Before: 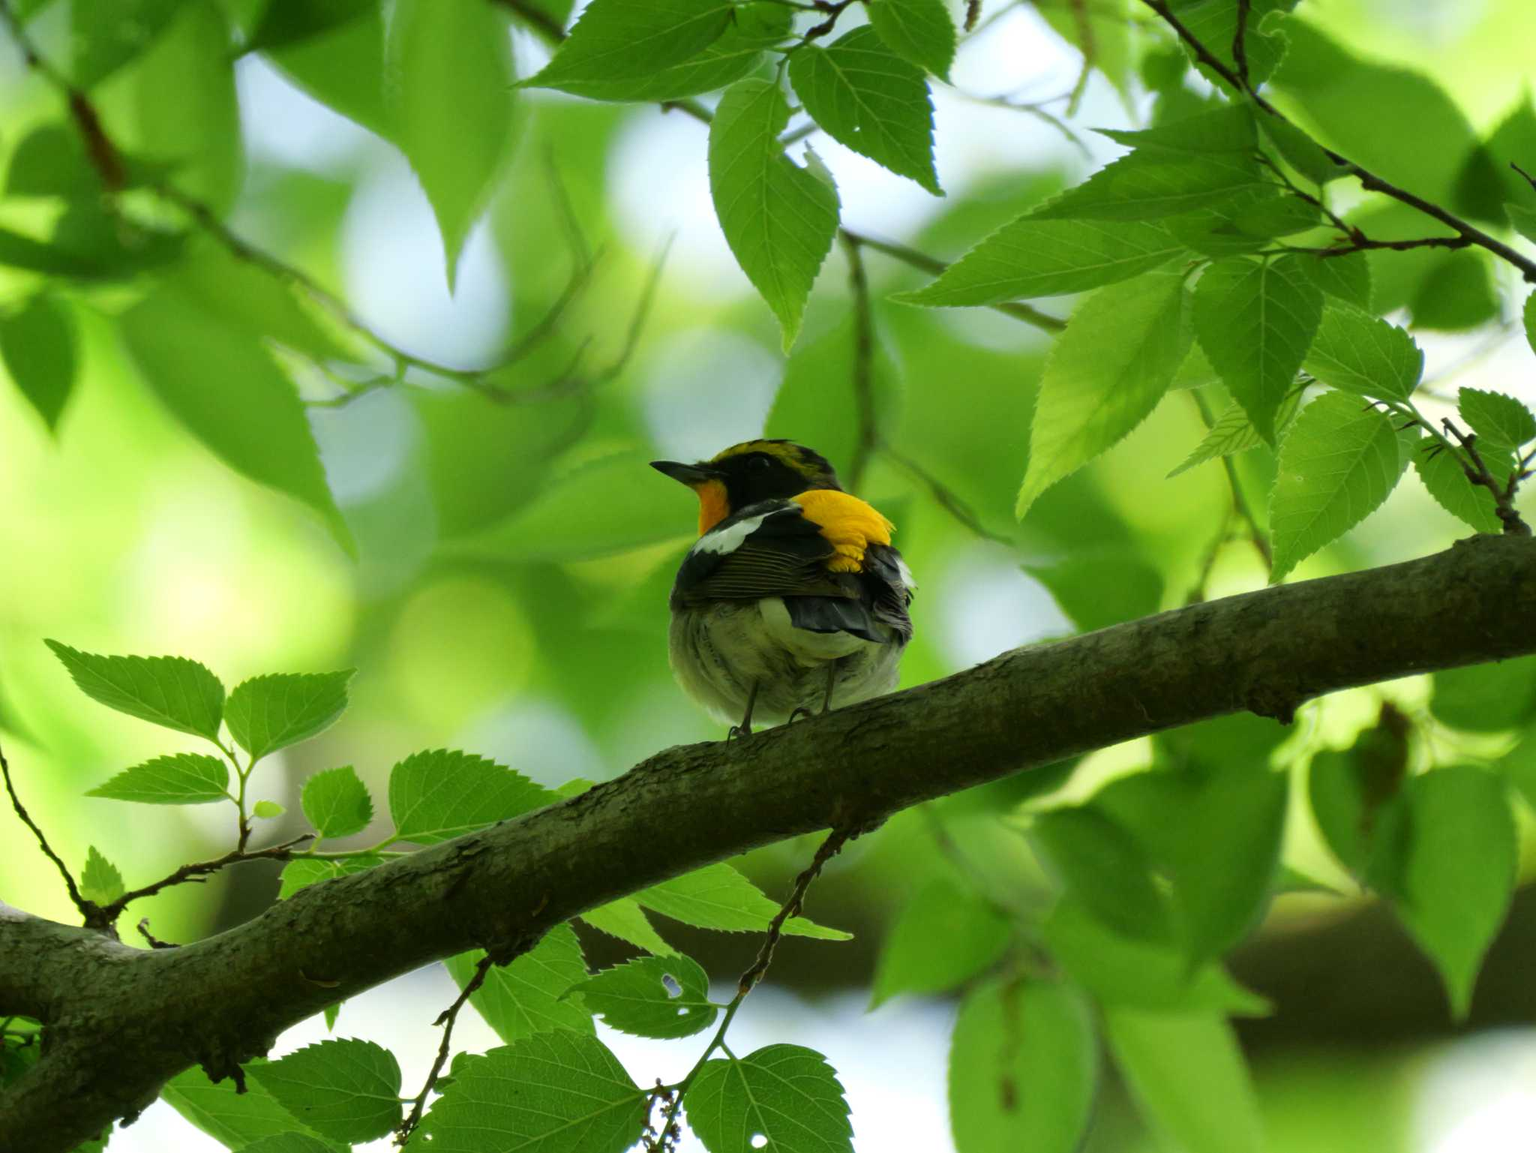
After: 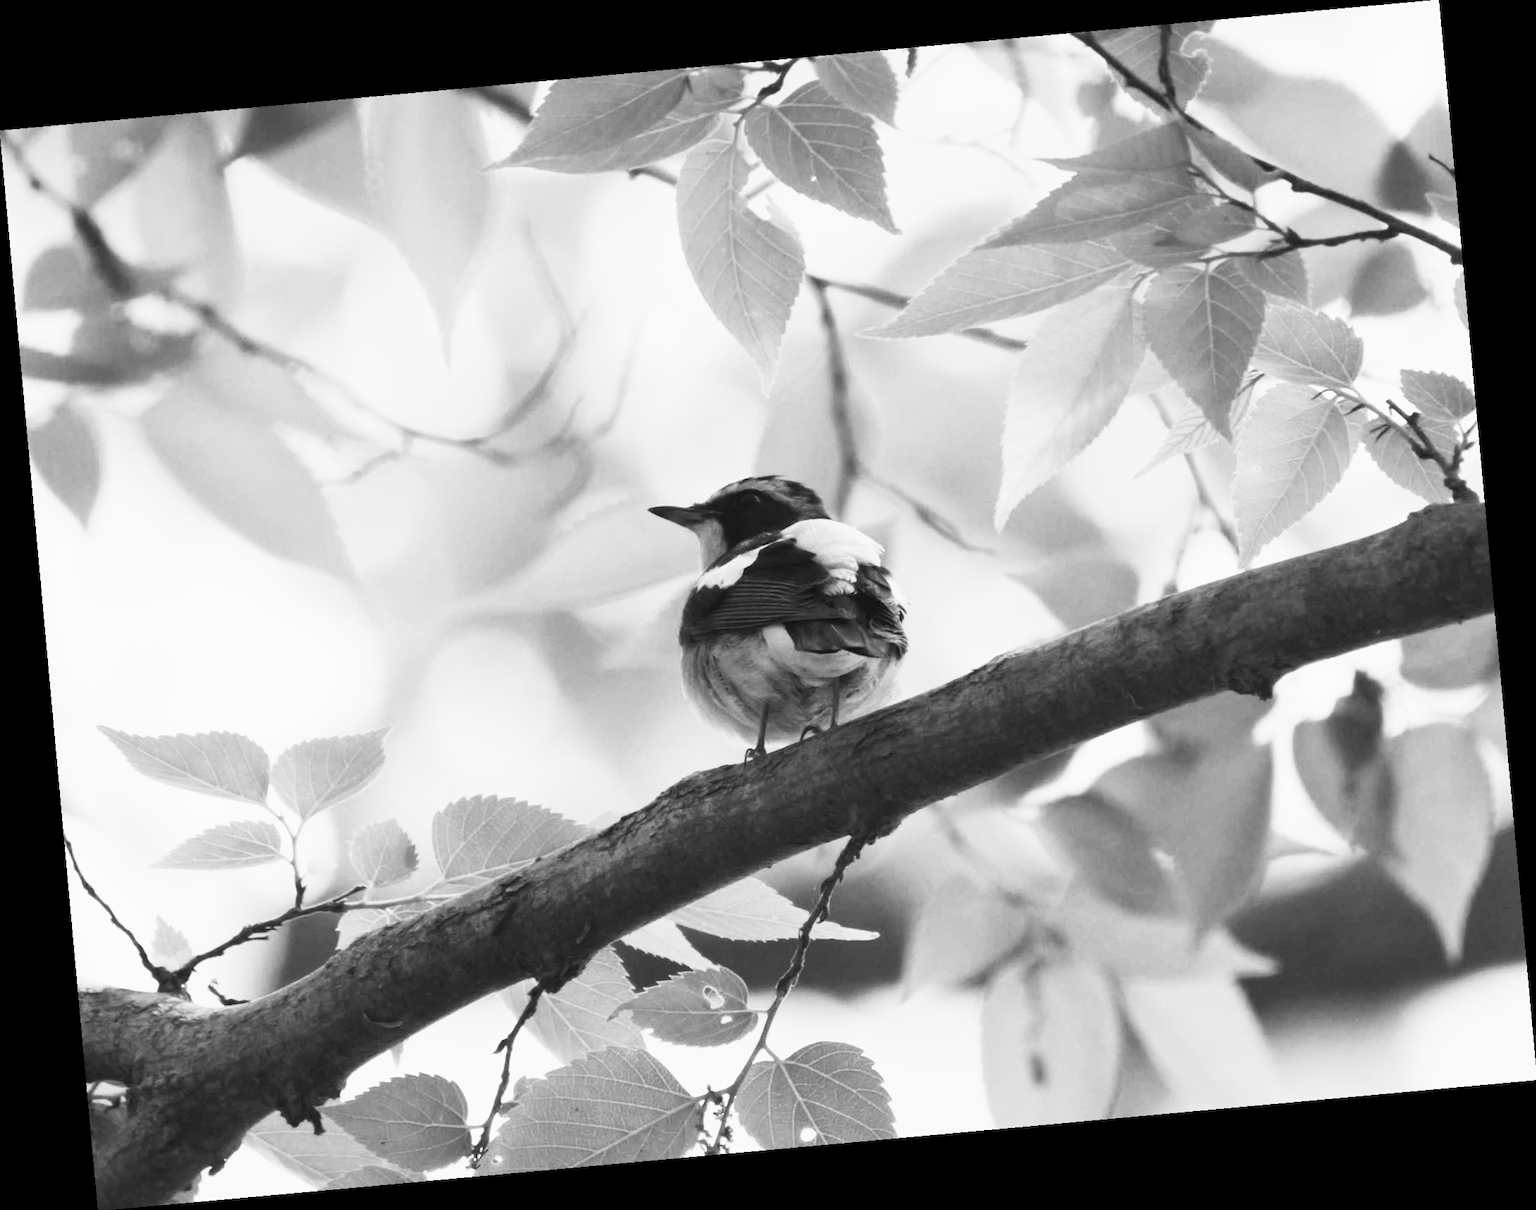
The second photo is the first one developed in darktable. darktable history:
monochrome: a 32, b 64, size 2.3
rotate and perspective: rotation -5.2°, automatic cropping off
base curve: curves: ch0 [(0, 0) (0.666, 0.806) (1, 1)]
contrast brightness saturation: contrast 0.43, brightness 0.56, saturation -0.19
